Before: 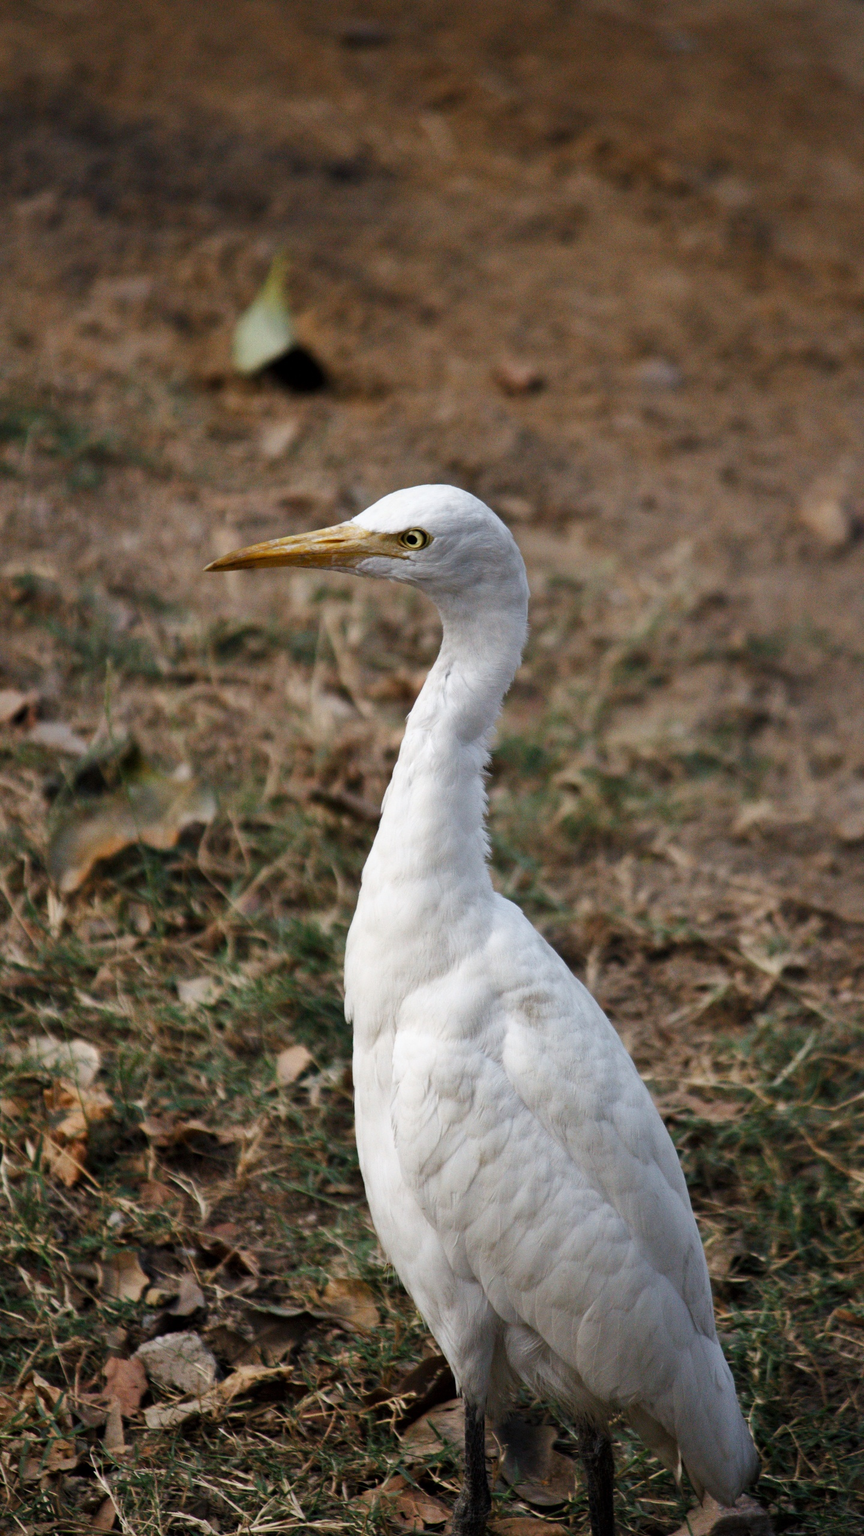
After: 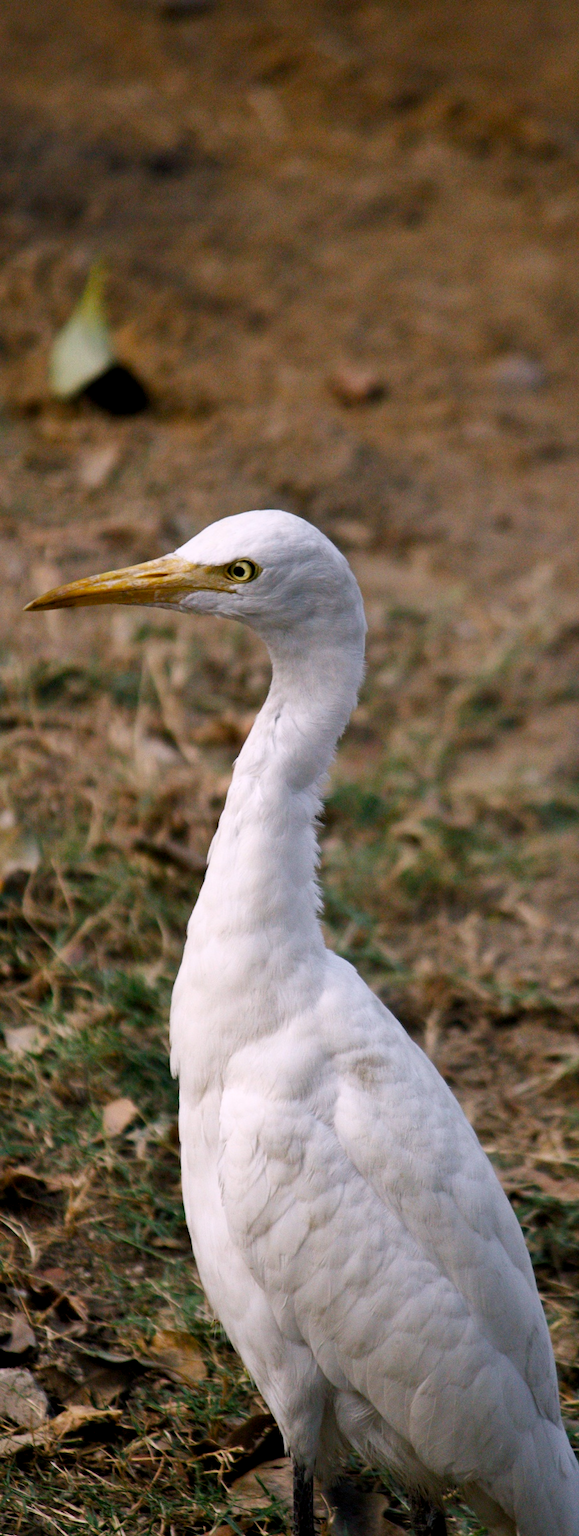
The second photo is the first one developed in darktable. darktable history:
exposure: black level correction 0.001, compensate highlight preservation false
crop: left 16.899%, right 16.556%
color balance rgb: shadows lift › chroma 2%, shadows lift › hue 217.2°, power › chroma 0.25%, power › hue 60°, highlights gain › chroma 1.5%, highlights gain › hue 309.6°, global offset › luminance -0.25%, perceptual saturation grading › global saturation 15%, global vibrance 15%
rotate and perspective: rotation 0.062°, lens shift (vertical) 0.115, lens shift (horizontal) -0.133, crop left 0.047, crop right 0.94, crop top 0.061, crop bottom 0.94
